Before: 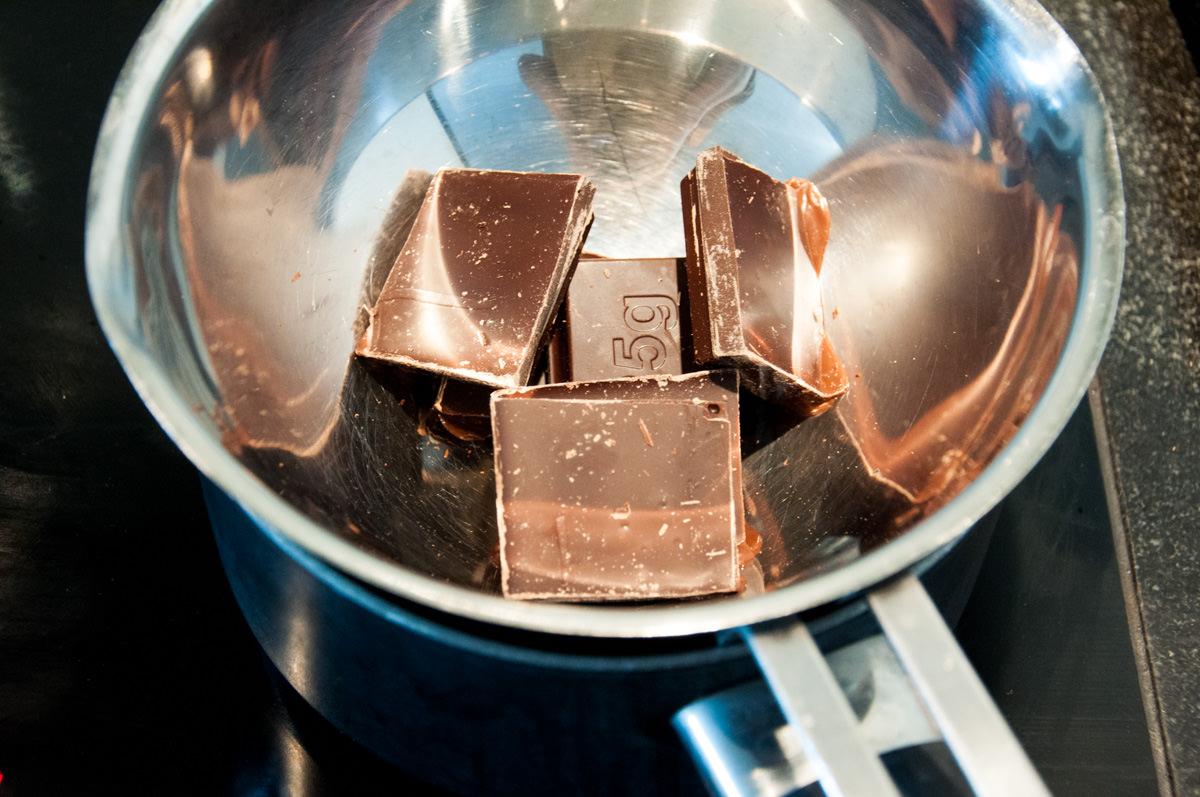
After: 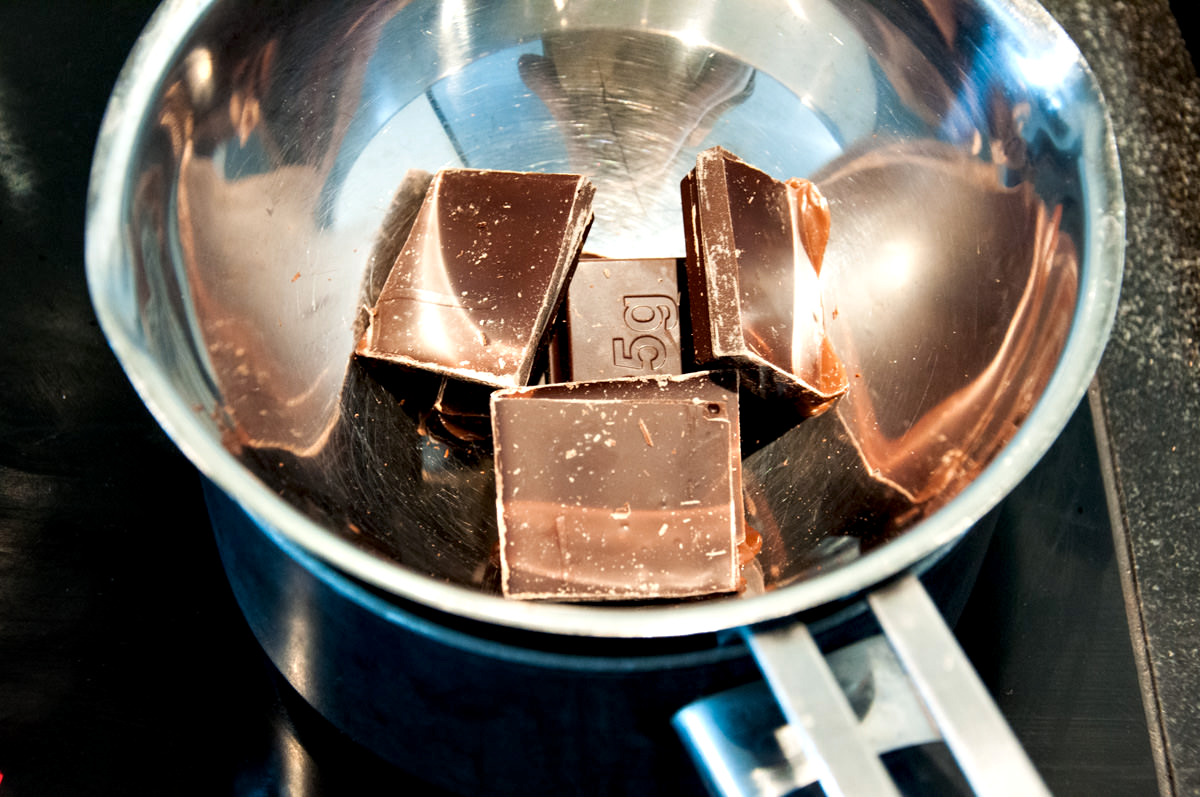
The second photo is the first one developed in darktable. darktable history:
contrast equalizer: octaves 7, y [[0.6 ×6], [0.55 ×6], [0 ×6], [0 ×6], [0 ×6]], mix 0.519
